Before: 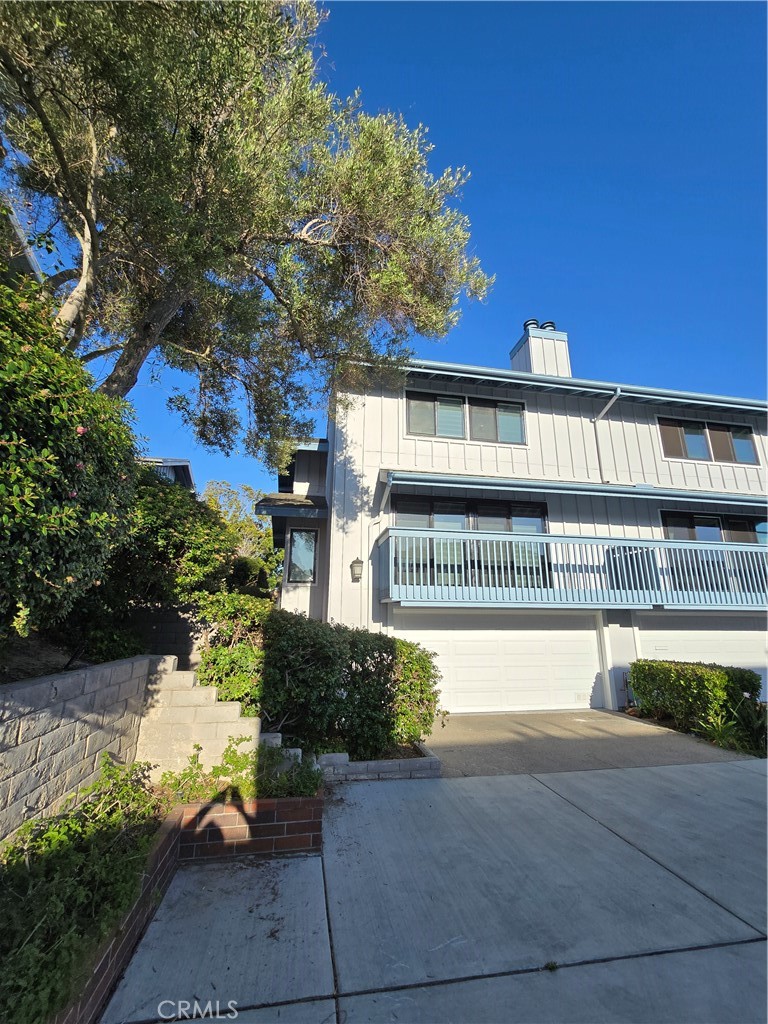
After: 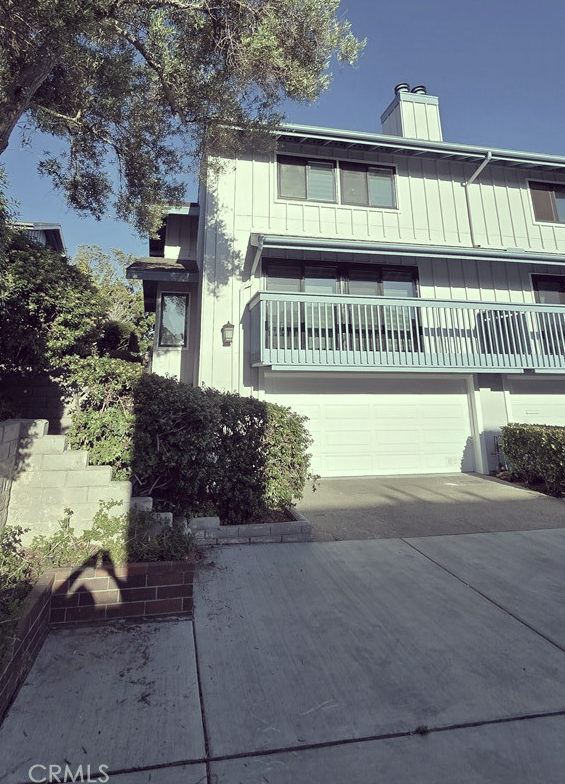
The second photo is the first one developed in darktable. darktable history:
color correction: highlights a* -20.67, highlights b* 20.58, shadows a* 19.95, shadows b* -20.17, saturation 0.452
crop: left 16.854%, top 23.117%, right 9.063%
